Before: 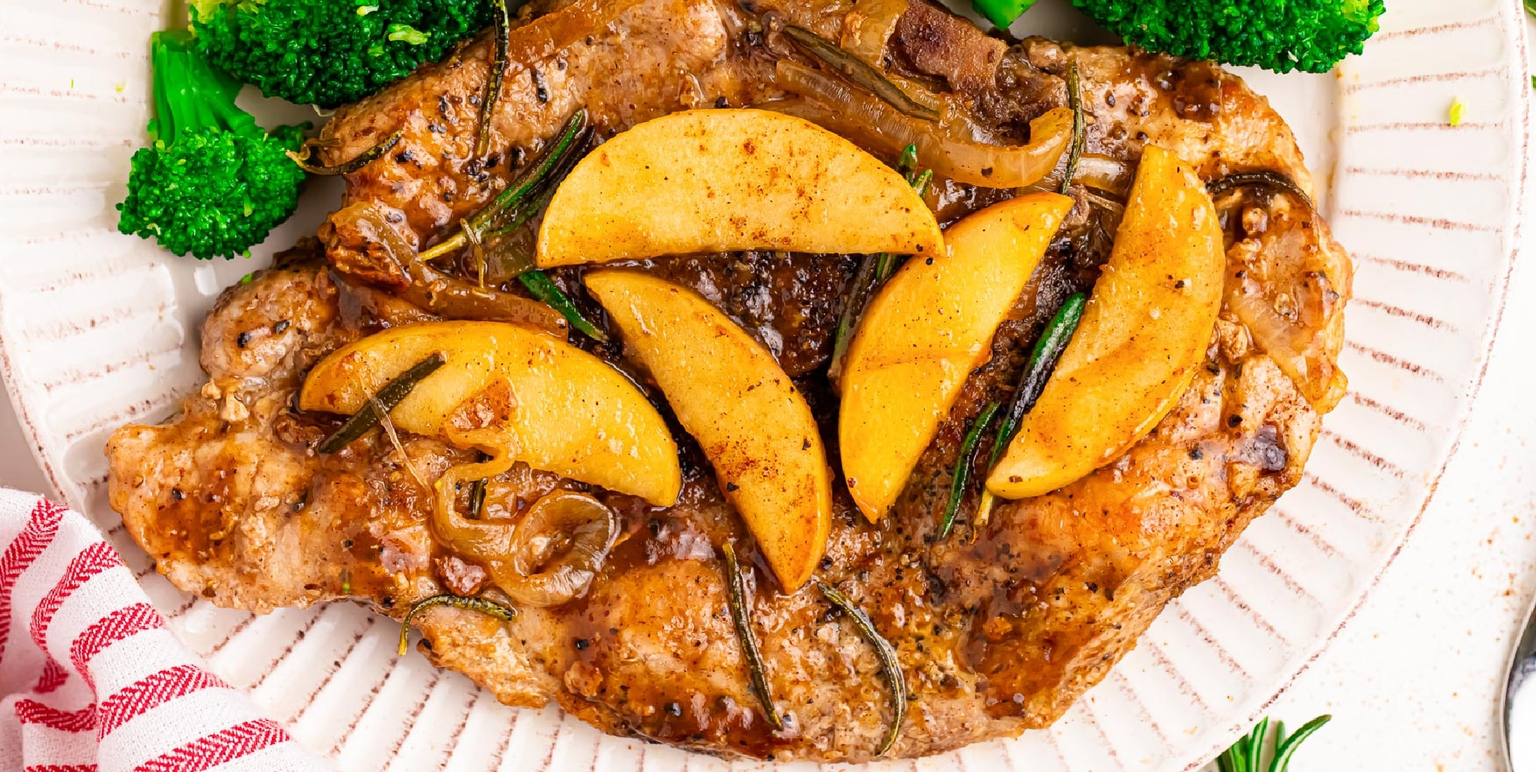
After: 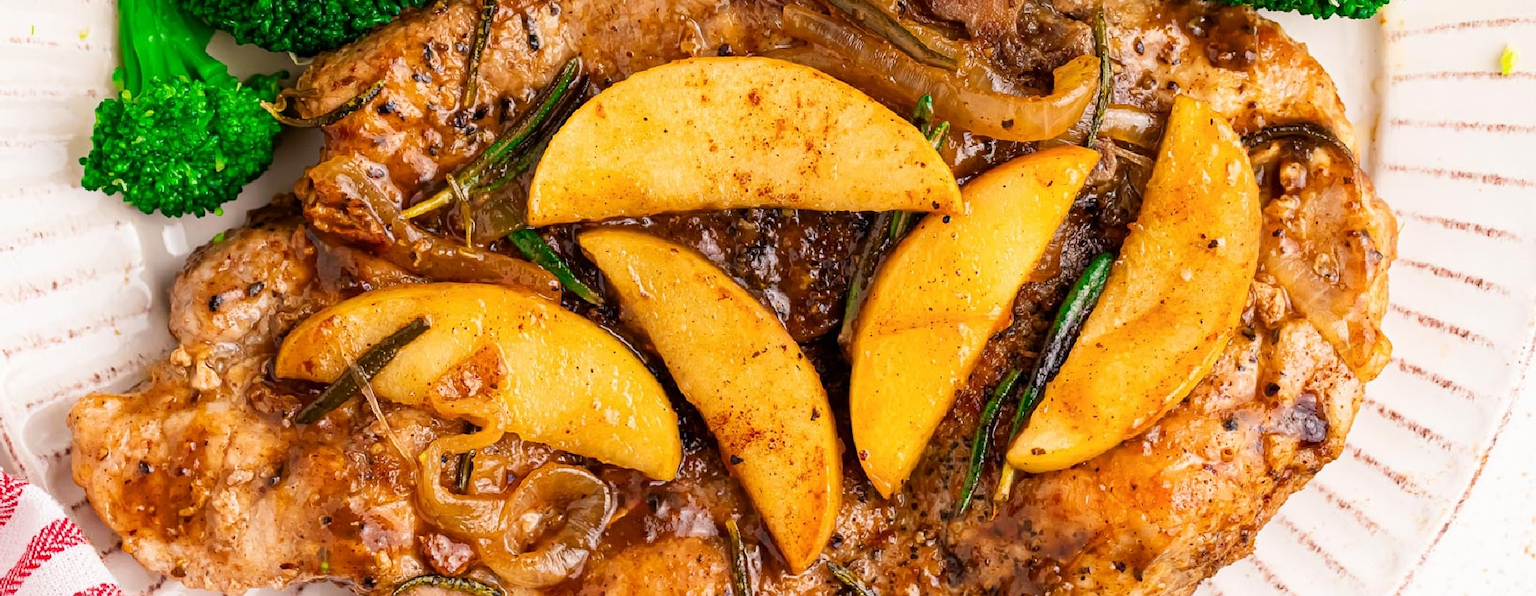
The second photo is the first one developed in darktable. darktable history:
crop: left 2.737%, top 7.287%, right 3.421%, bottom 20.179%
levels: mode automatic
